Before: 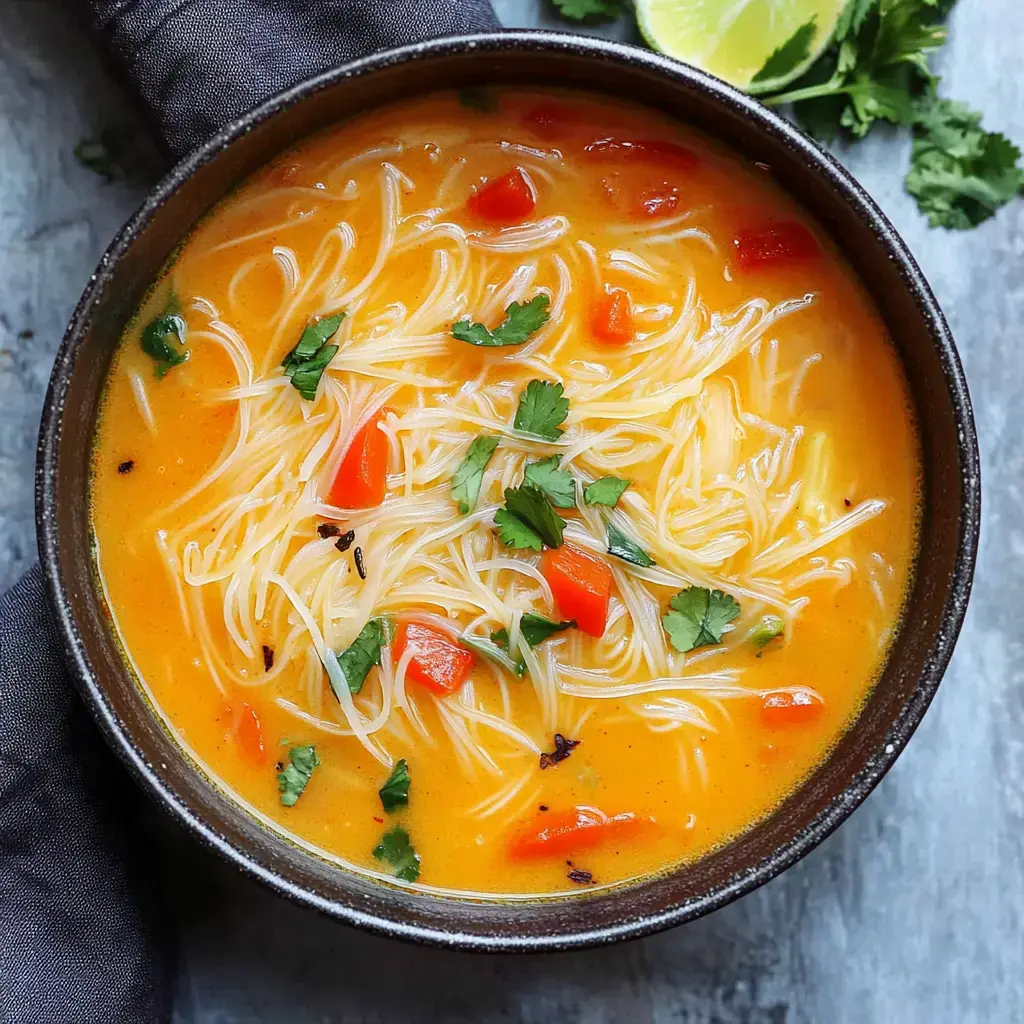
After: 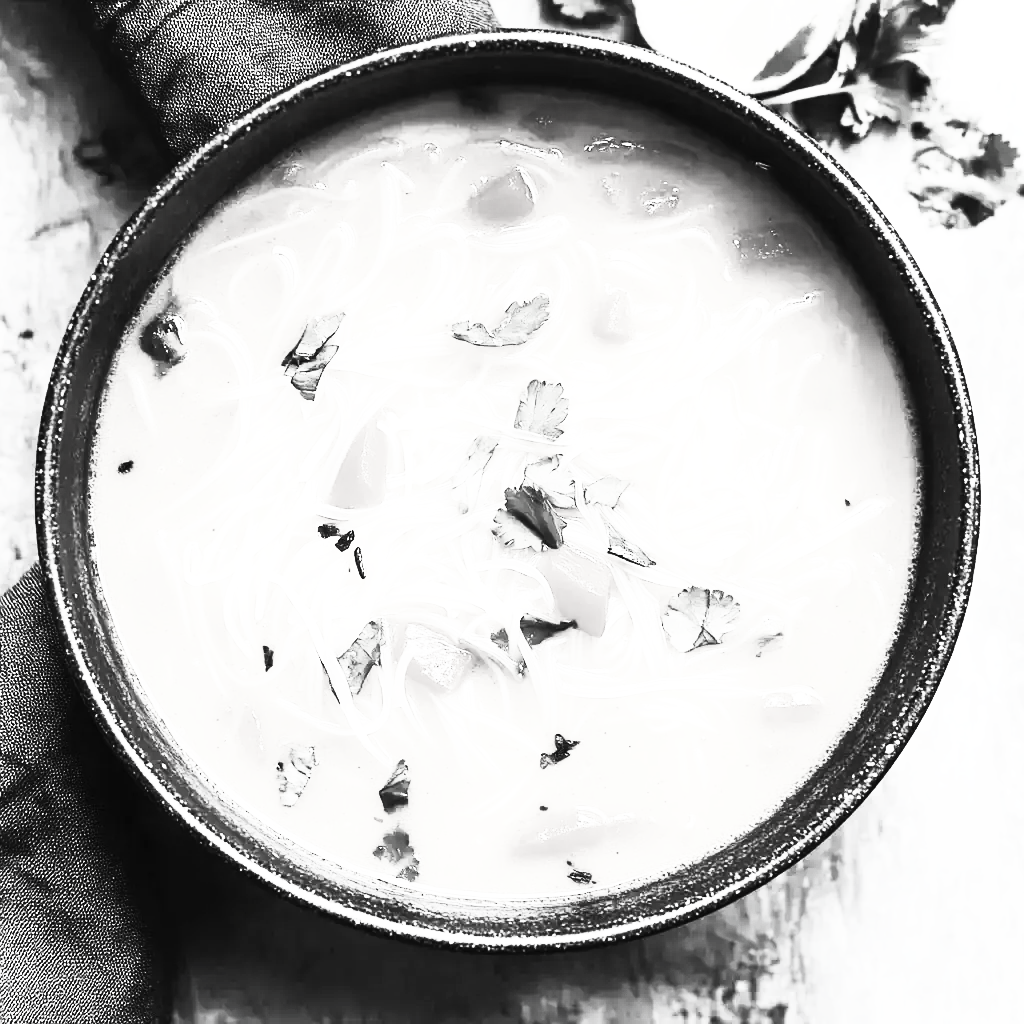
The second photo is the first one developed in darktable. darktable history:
contrast brightness saturation: contrast 0.537, brightness 0.476, saturation -0.992
base curve: curves: ch0 [(0, 0) (0.007, 0.004) (0.027, 0.03) (0.046, 0.07) (0.207, 0.54) (0.442, 0.872) (0.673, 0.972) (1, 1)], preserve colors none
